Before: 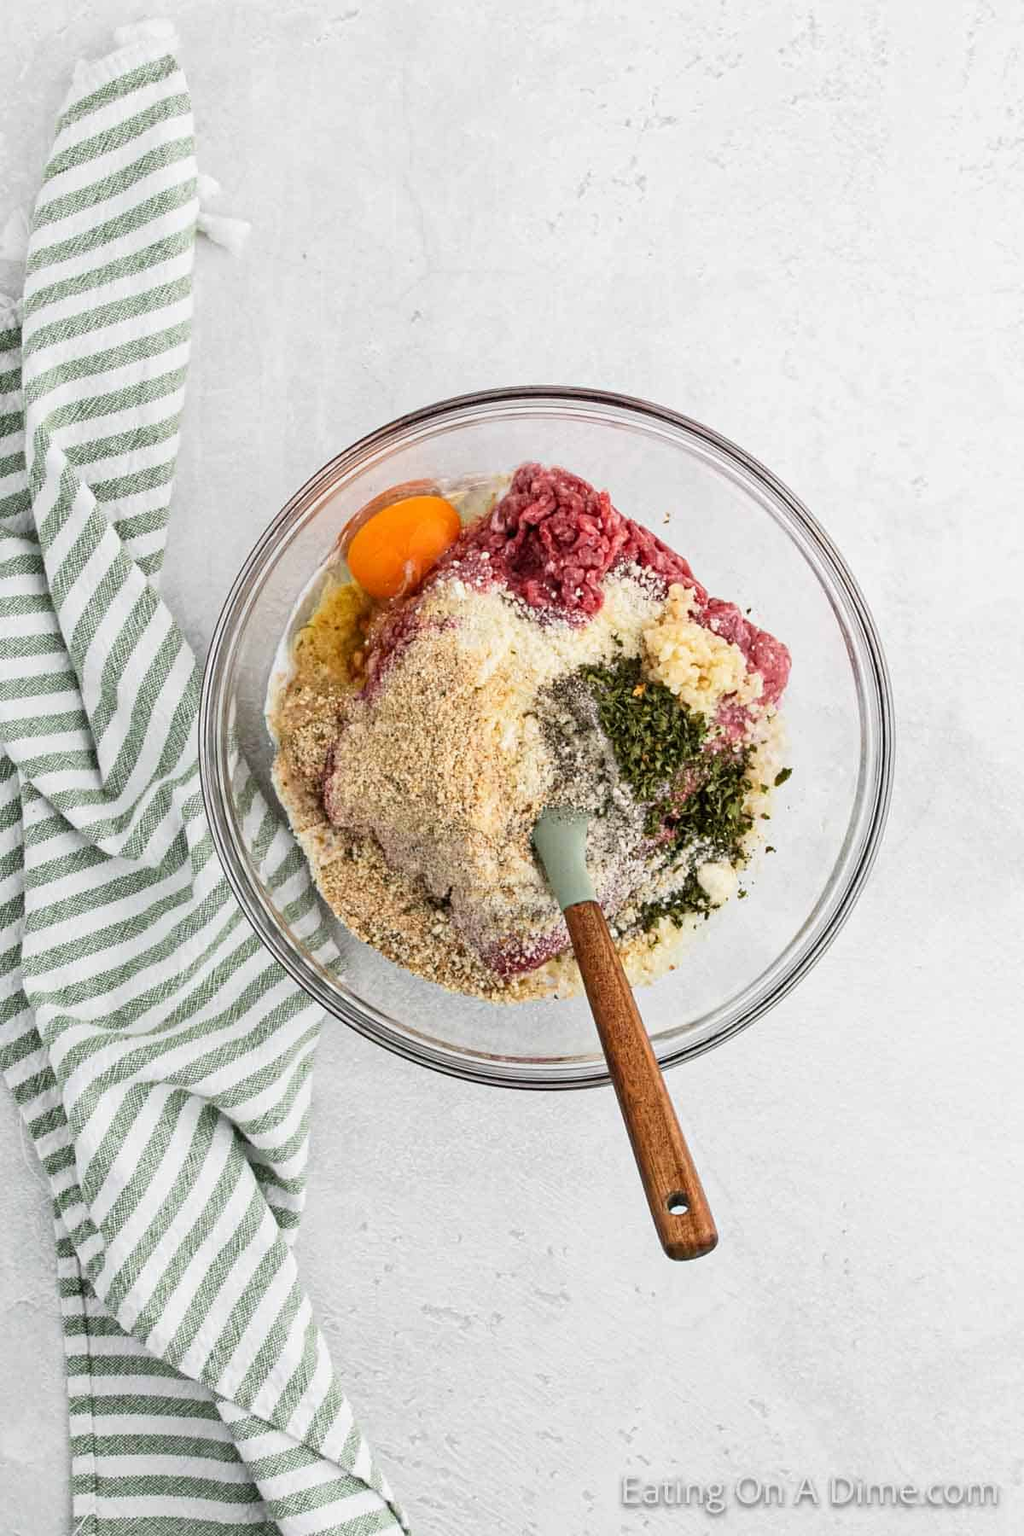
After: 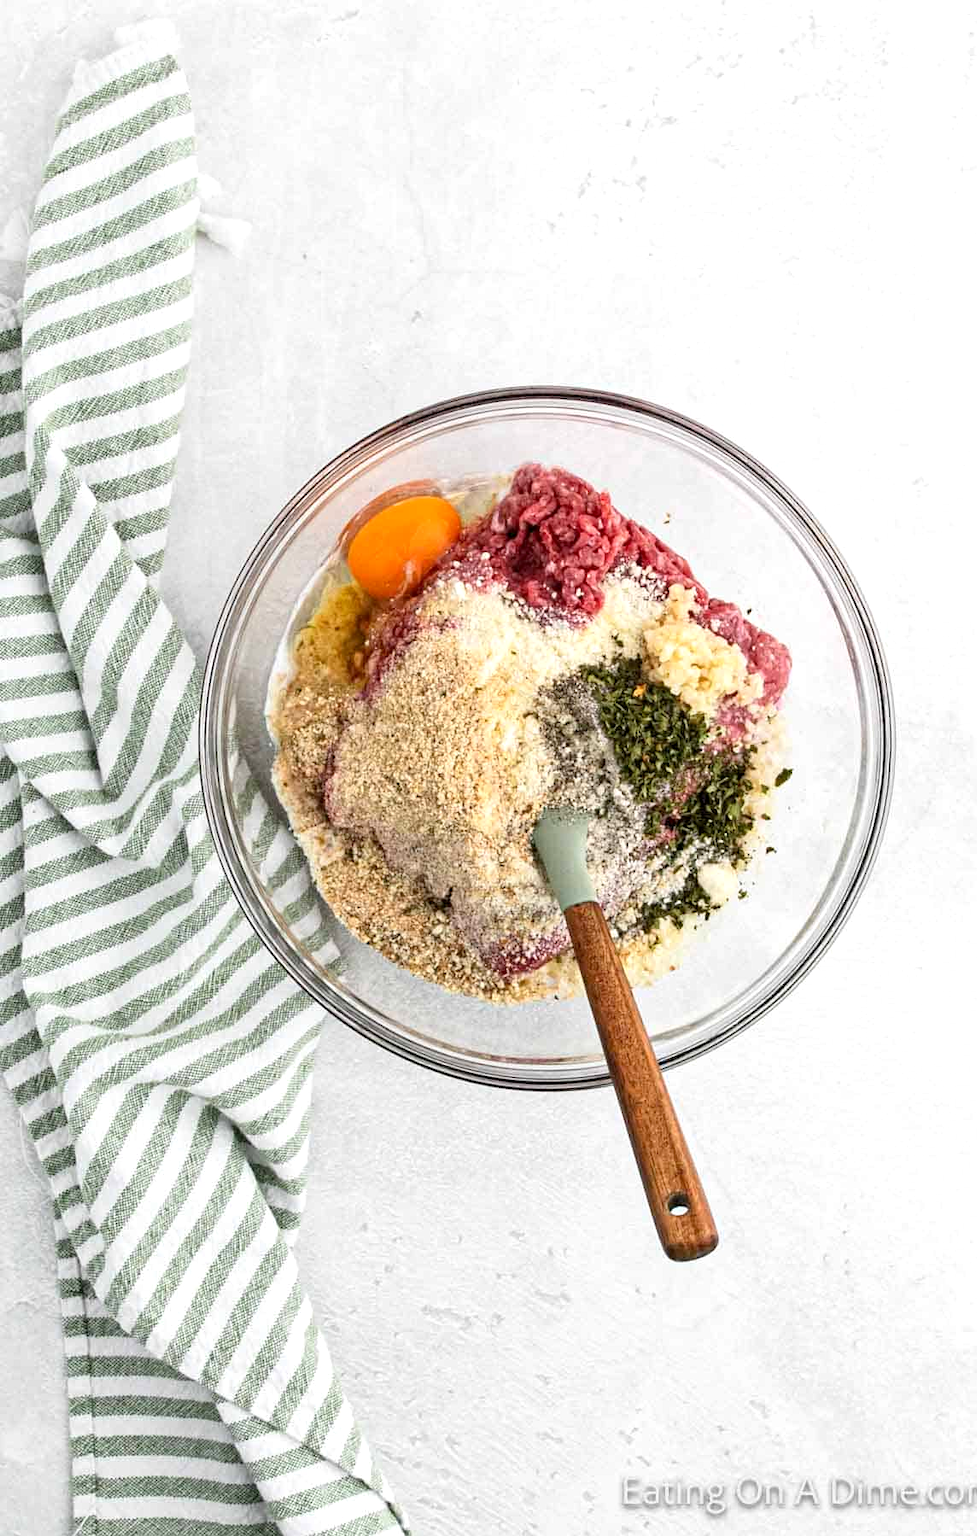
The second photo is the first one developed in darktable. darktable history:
crop: right 4.529%, bottom 0.051%
exposure: black level correction 0.002, exposure 0.3 EV, compensate exposure bias true, compensate highlight preservation false
